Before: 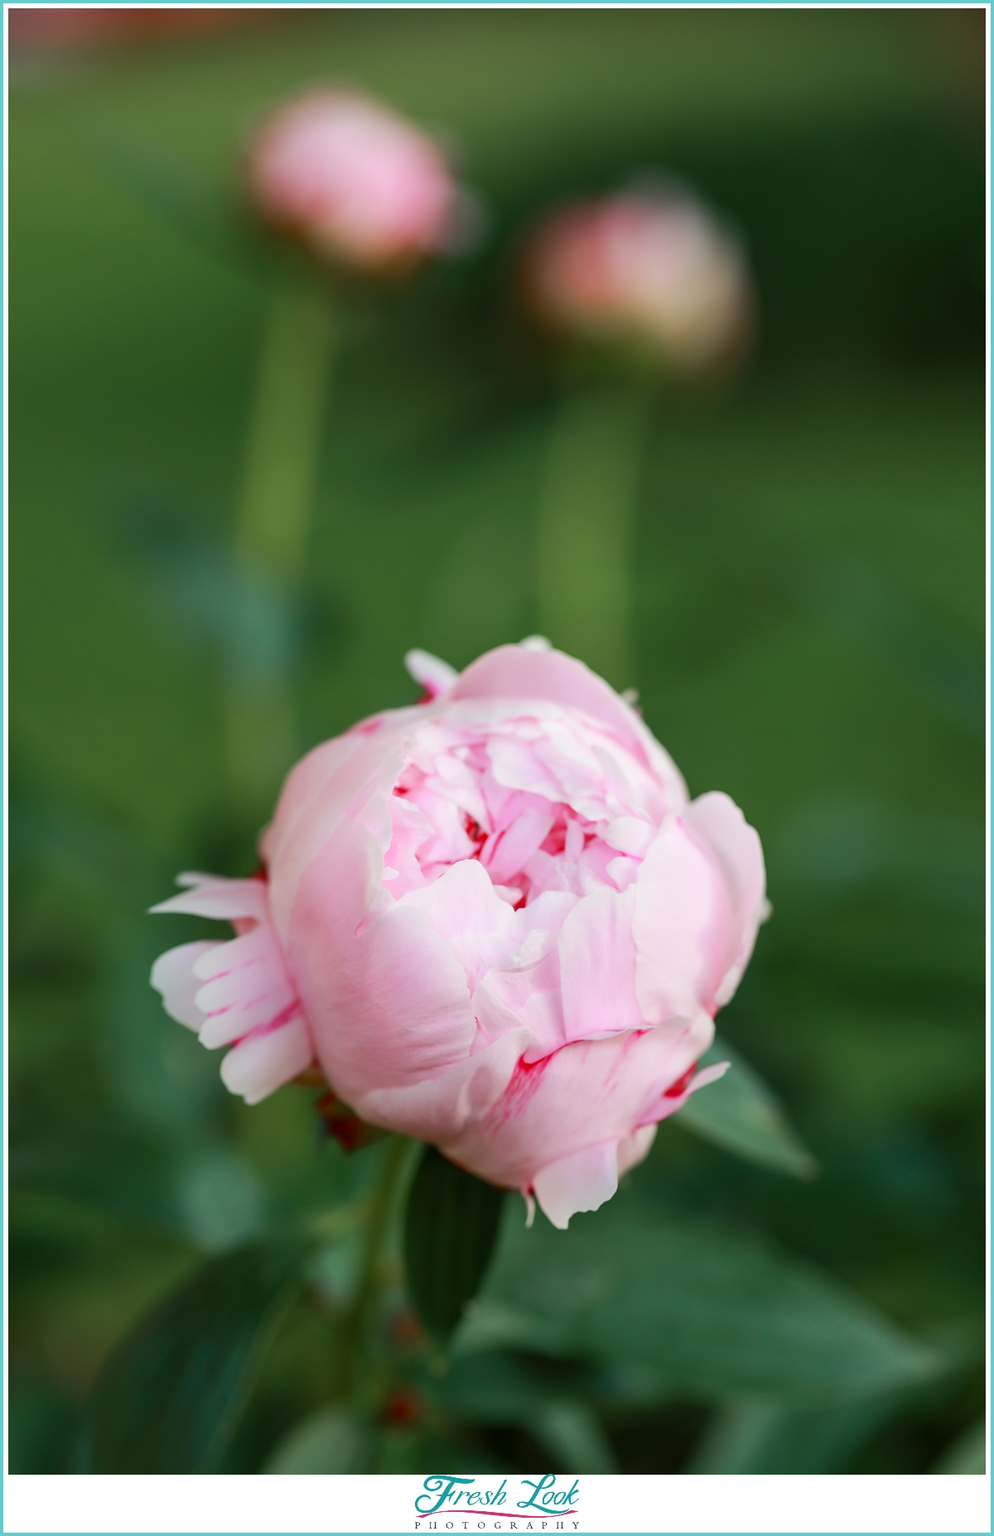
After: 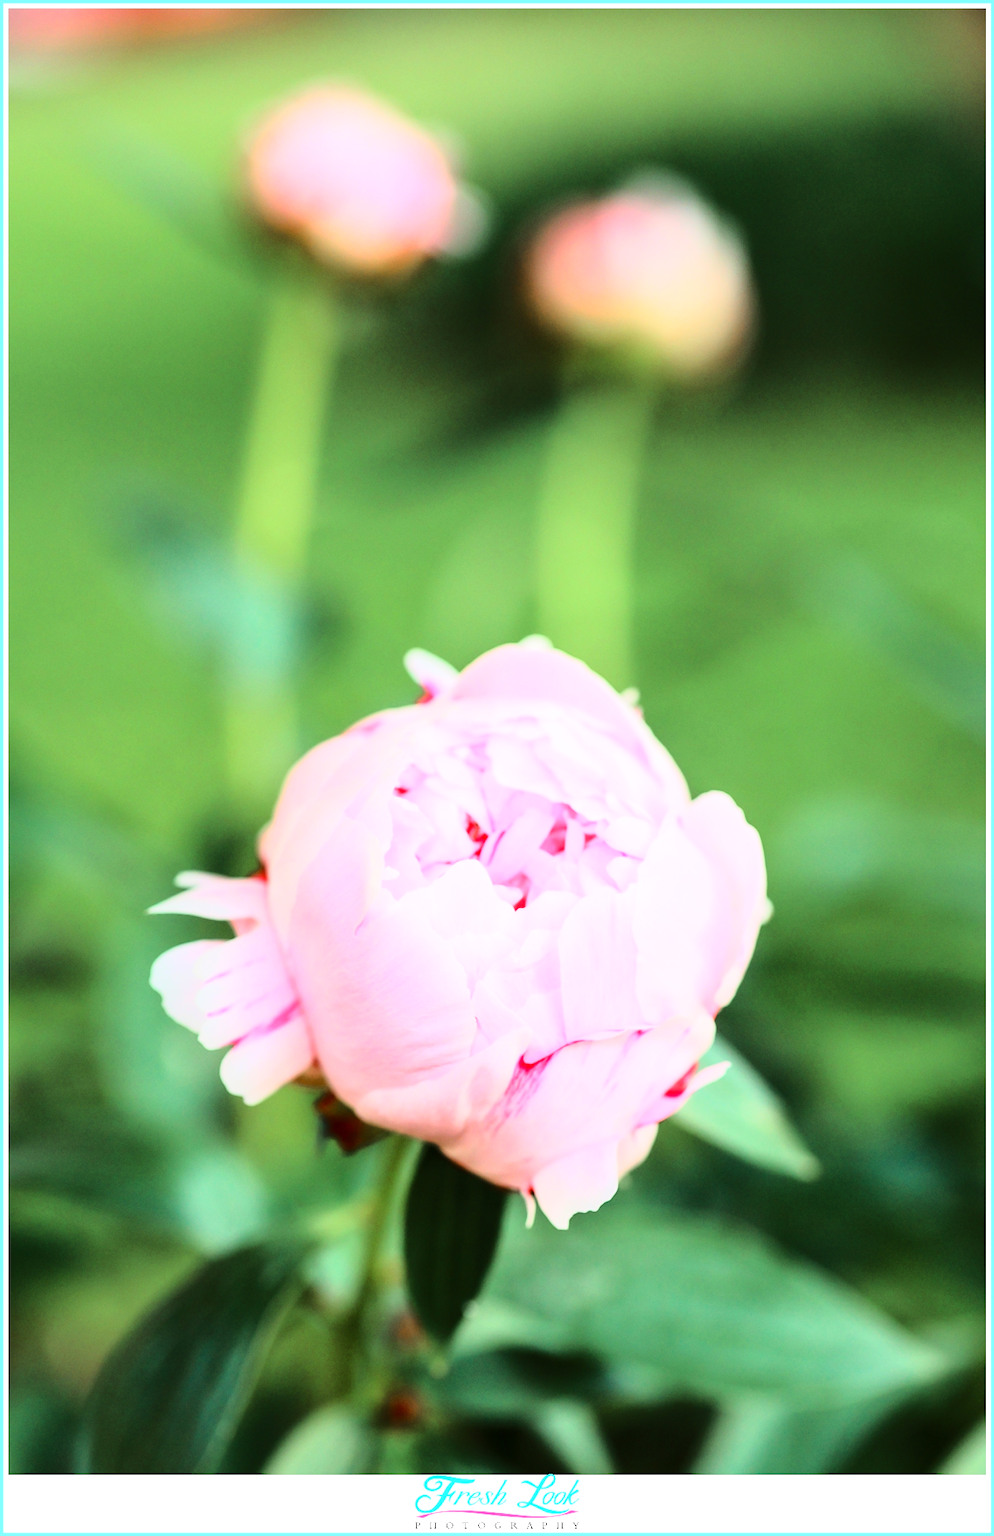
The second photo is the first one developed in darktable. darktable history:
tone equalizer: -7 EV 0.16 EV, -6 EV 0.612 EV, -5 EV 1.17 EV, -4 EV 1.34 EV, -3 EV 1.15 EV, -2 EV 0.6 EV, -1 EV 0.163 EV, edges refinement/feathering 500, mask exposure compensation -1.57 EV, preserve details no
base curve: curves: ch0 [(0, 0) (0.028, 0.03) (0.121, 0.232) (0.46, 0.748) (0.859, 0.968) (1, 1)]
